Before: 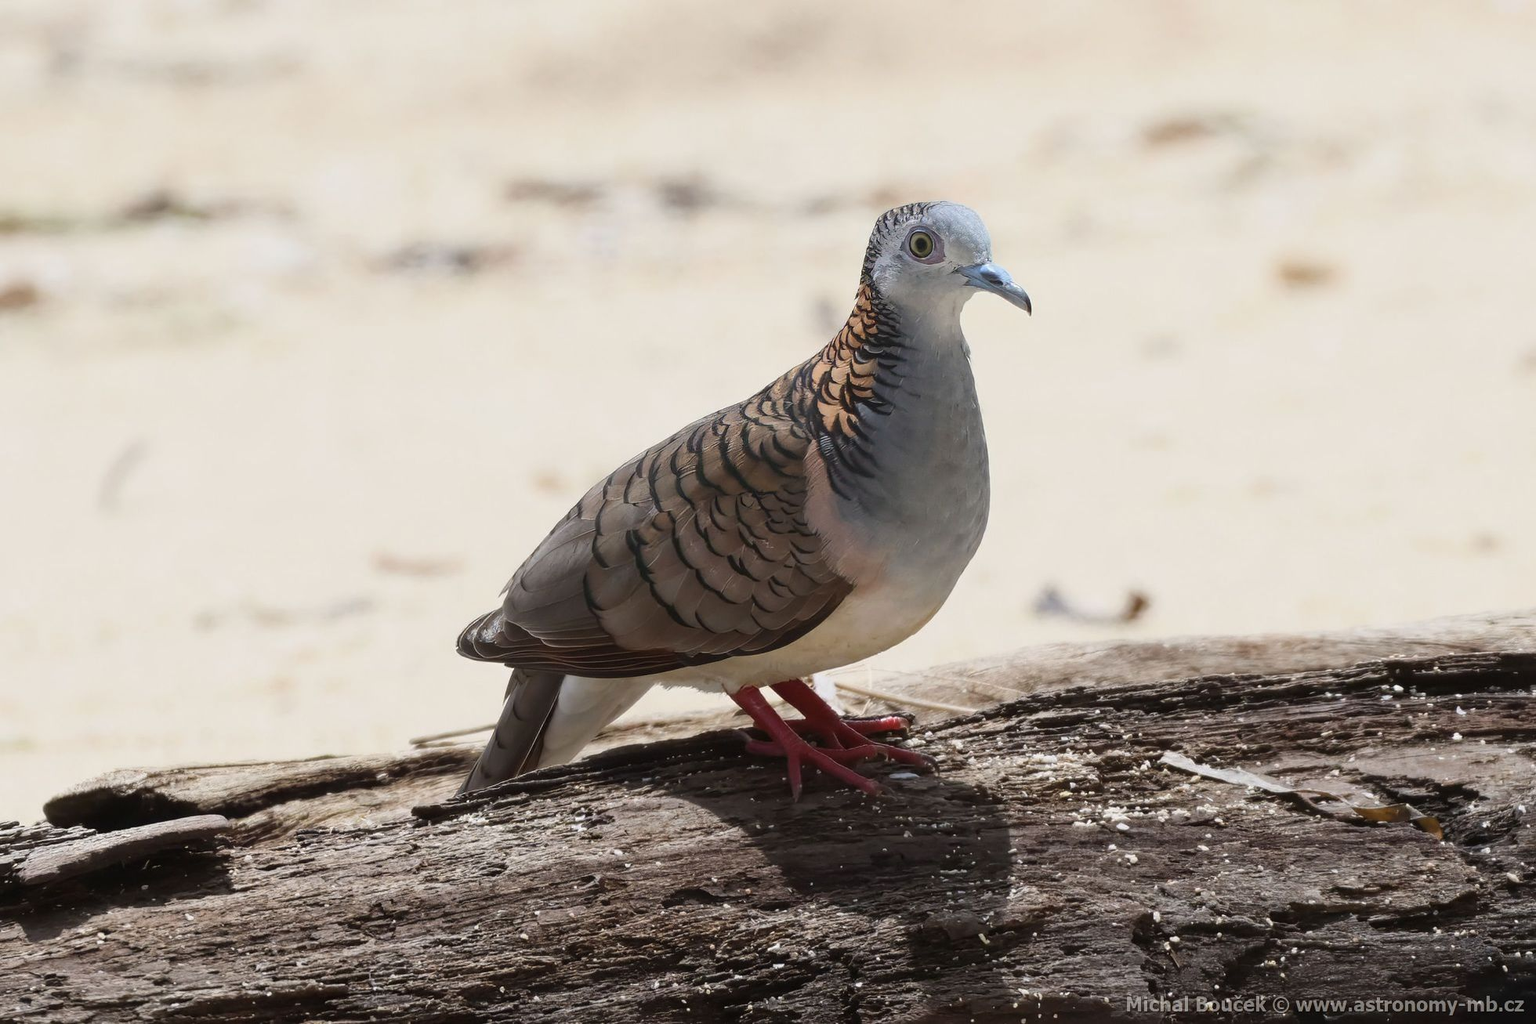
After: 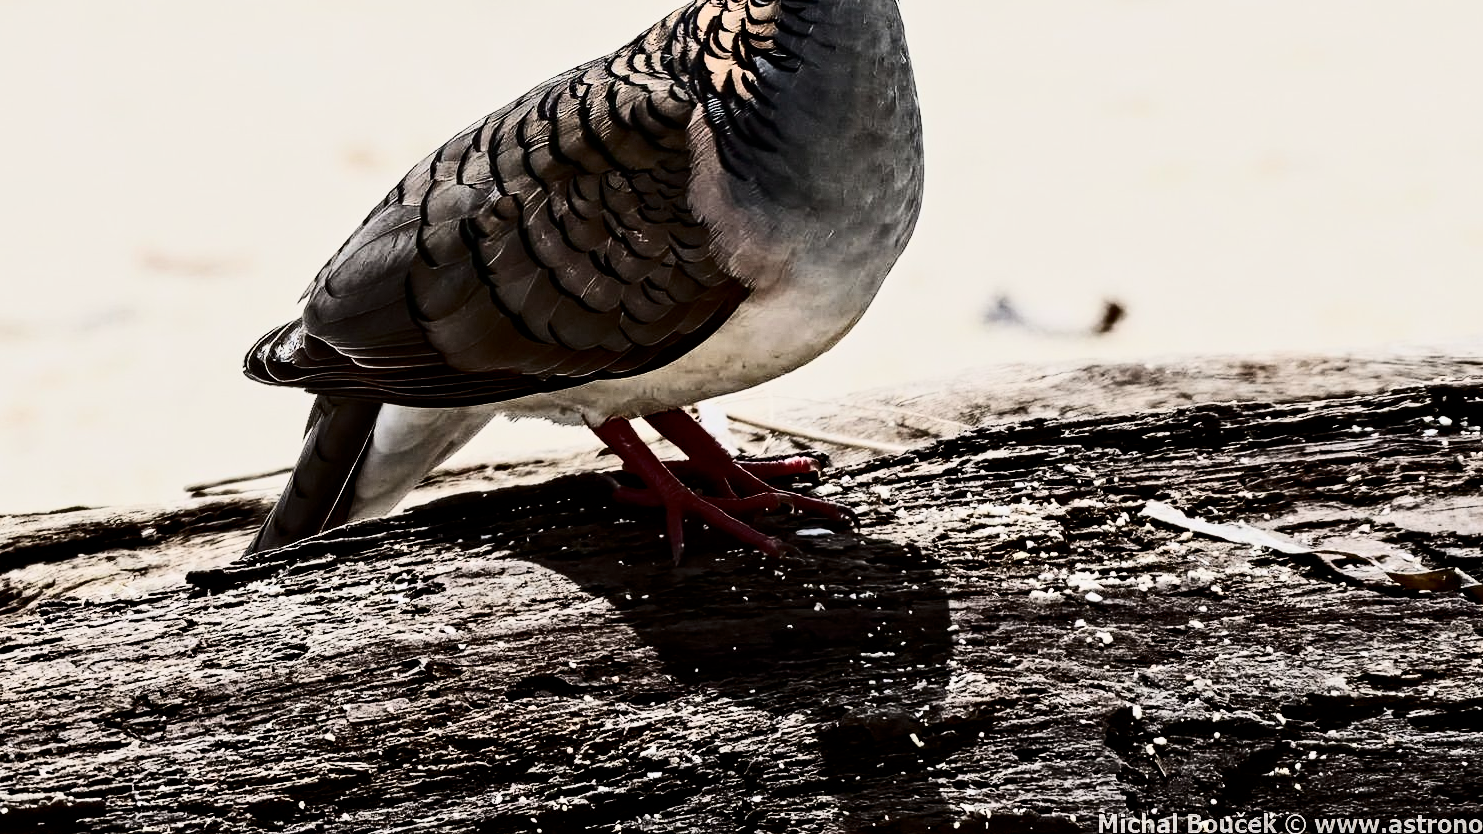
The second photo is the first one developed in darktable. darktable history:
contrast equalizer: octaves 7, y [[0.5, 0.542, 0.583, 0.625, 0.667, 0.708], [0.5 ×6], [0.5 ×6], [0 ×6], [0 ×6]]
crop and rotate: left 17.299%, top 35.115%, right 7.015%, bottom 1.024%
contrast brightness saturation: contrast 0.5, saturation -0.1
filmic rgb: black relative exposure -7.15 EV, white relative exposure 5.36 EV, hardness 3.02, color science v6 (2022)
